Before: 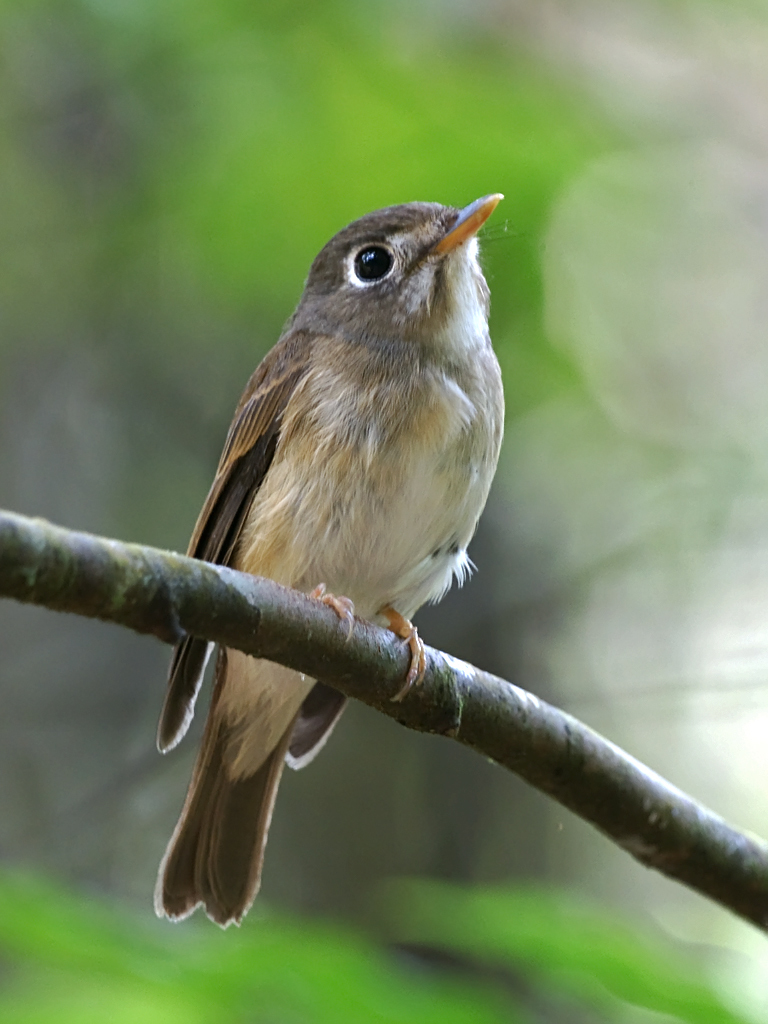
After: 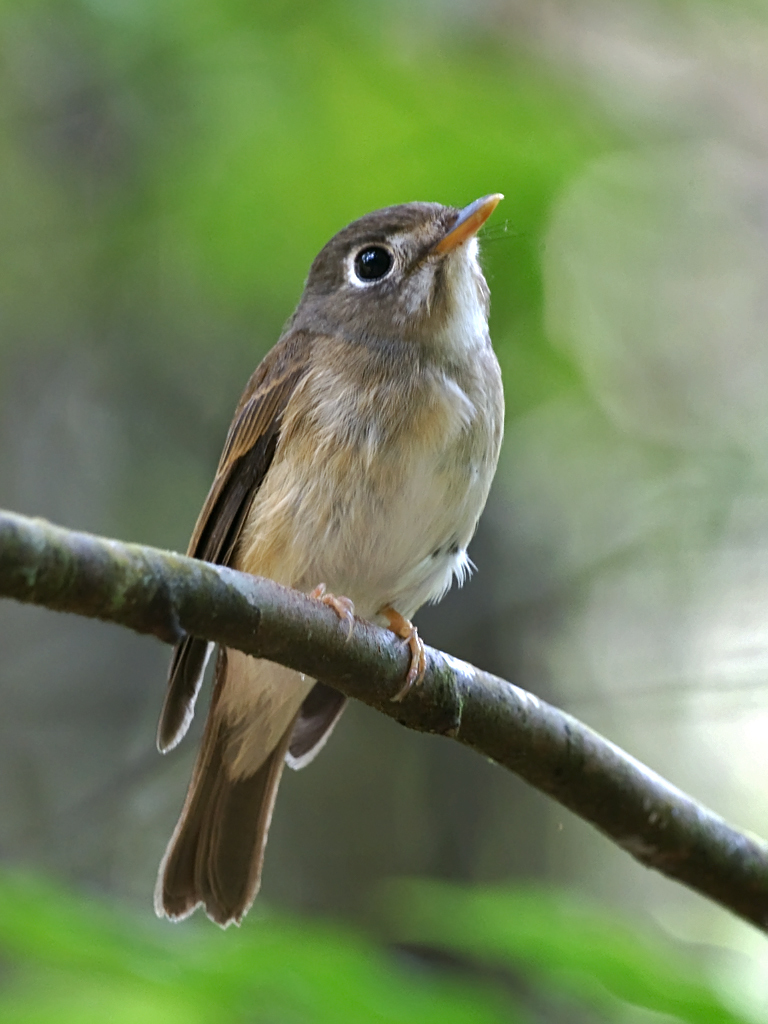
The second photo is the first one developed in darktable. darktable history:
shadows and highlights: radius 133.68, highlights color adjustment 52.54%, soften with gaussian
